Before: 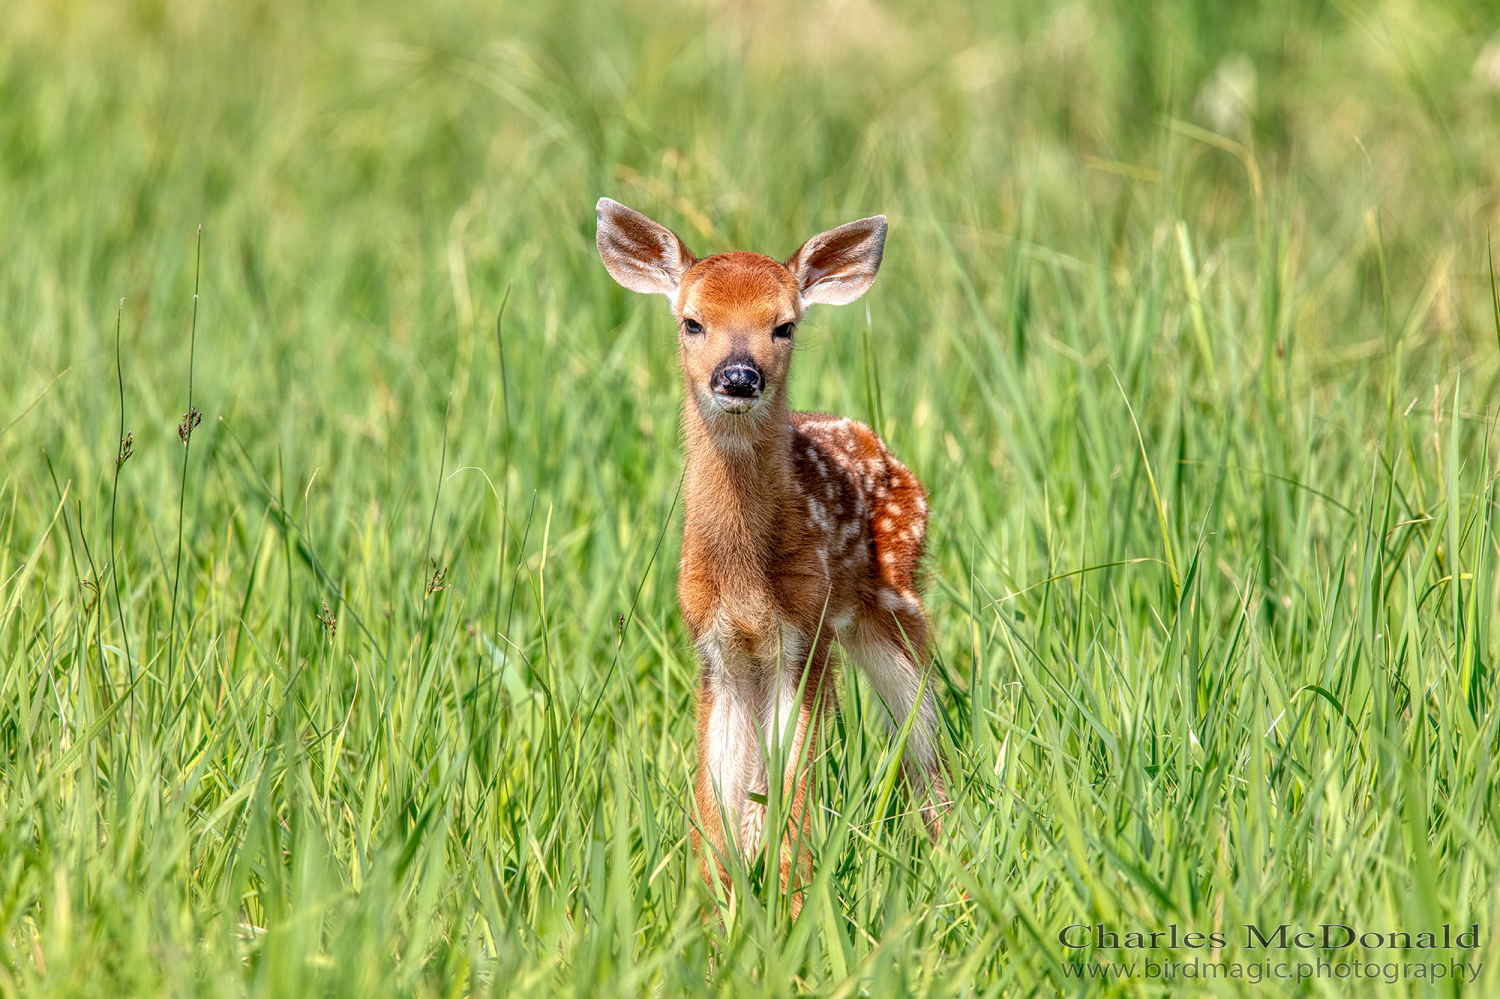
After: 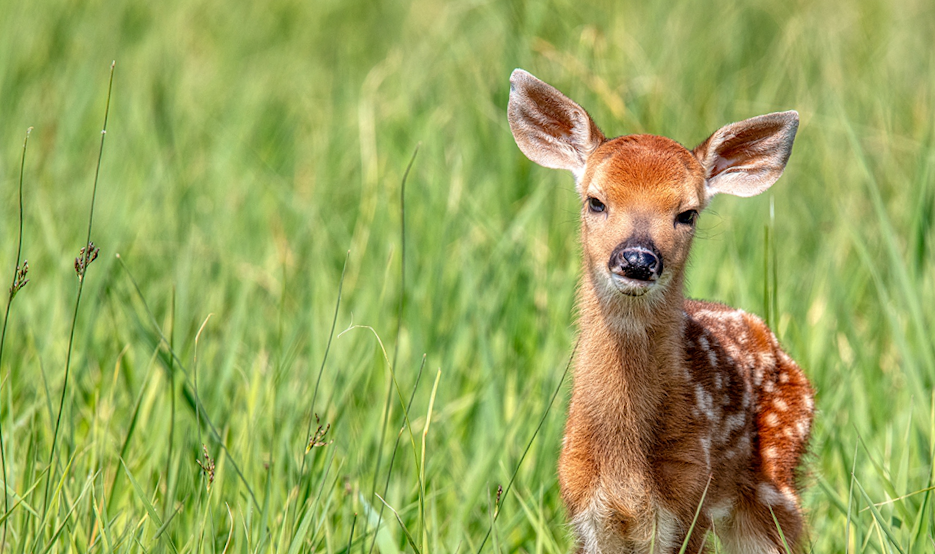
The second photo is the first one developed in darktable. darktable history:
crop and rotate: angle -4.99°, left 2.122%, top 6.945%, right 27.566%, bottom 30.519%
exposure: compensate highlight preservation false
